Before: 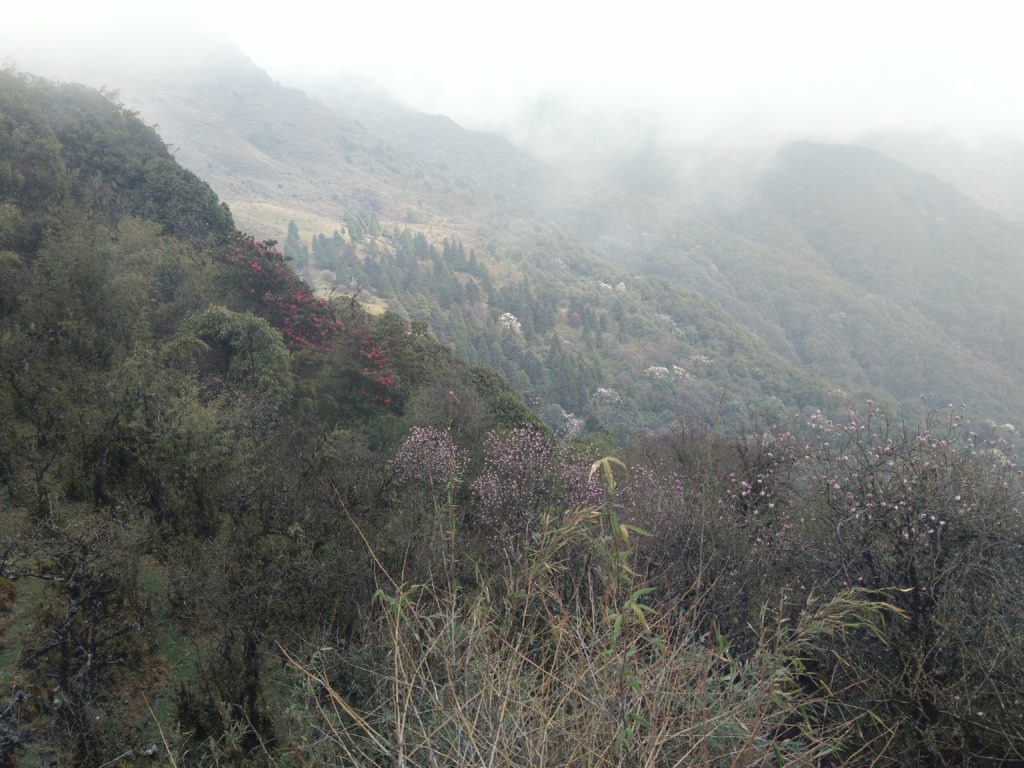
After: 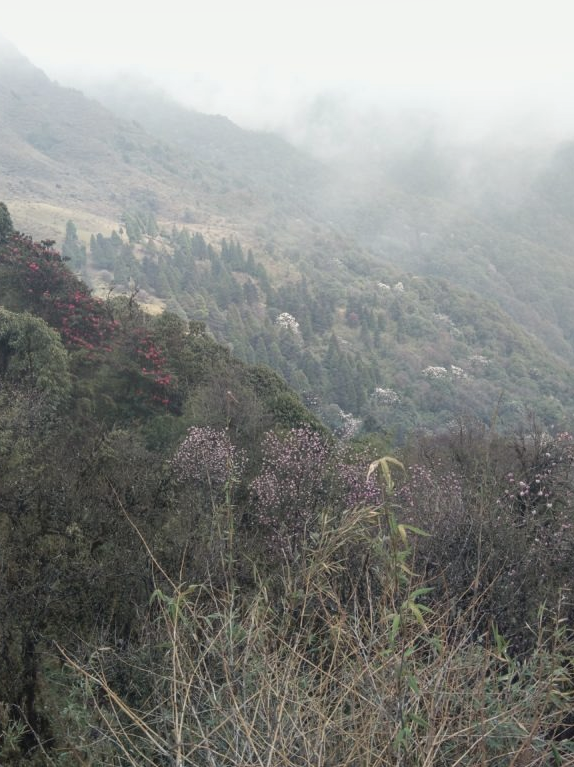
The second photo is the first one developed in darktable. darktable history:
contrast brightness saturation: contrast -0.102, saturation -0.104
crop: left 21.77%, right 22.121%, bottom 0.01%
local contrast: detail 130%
